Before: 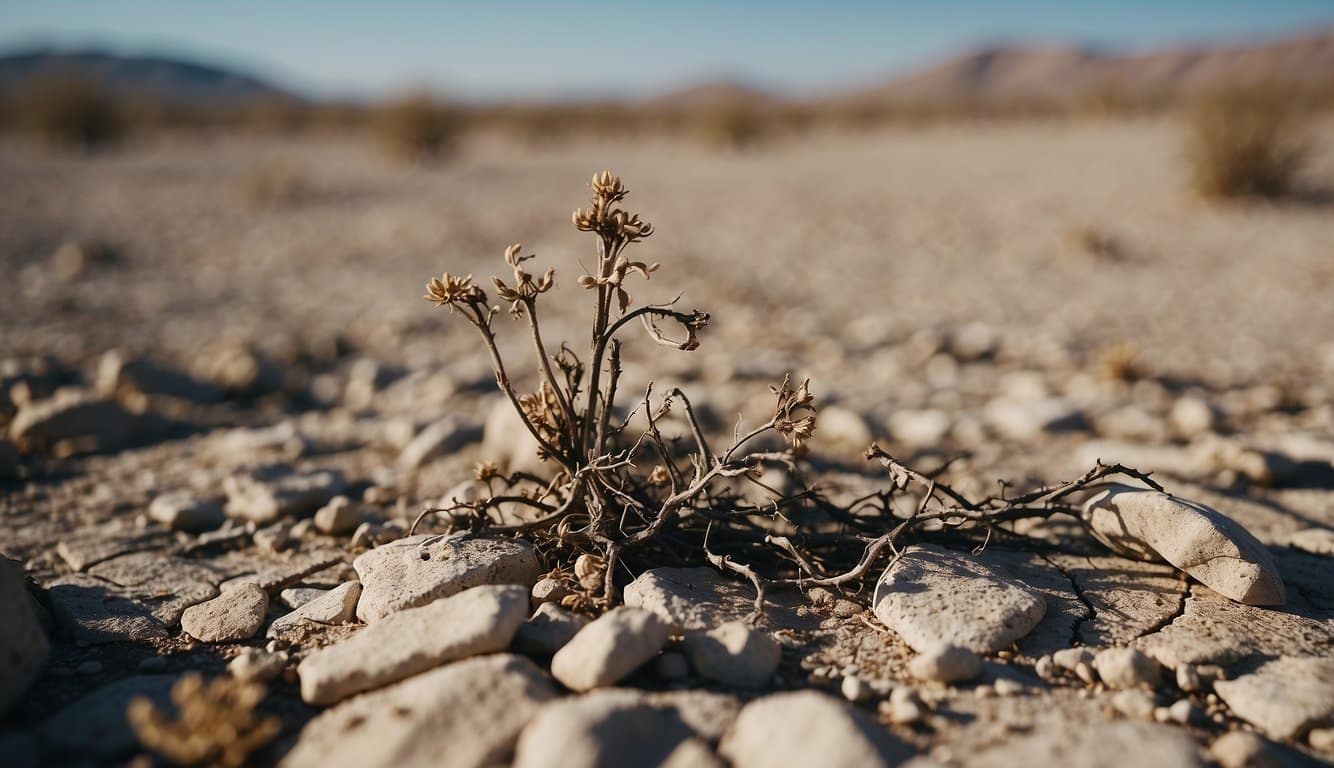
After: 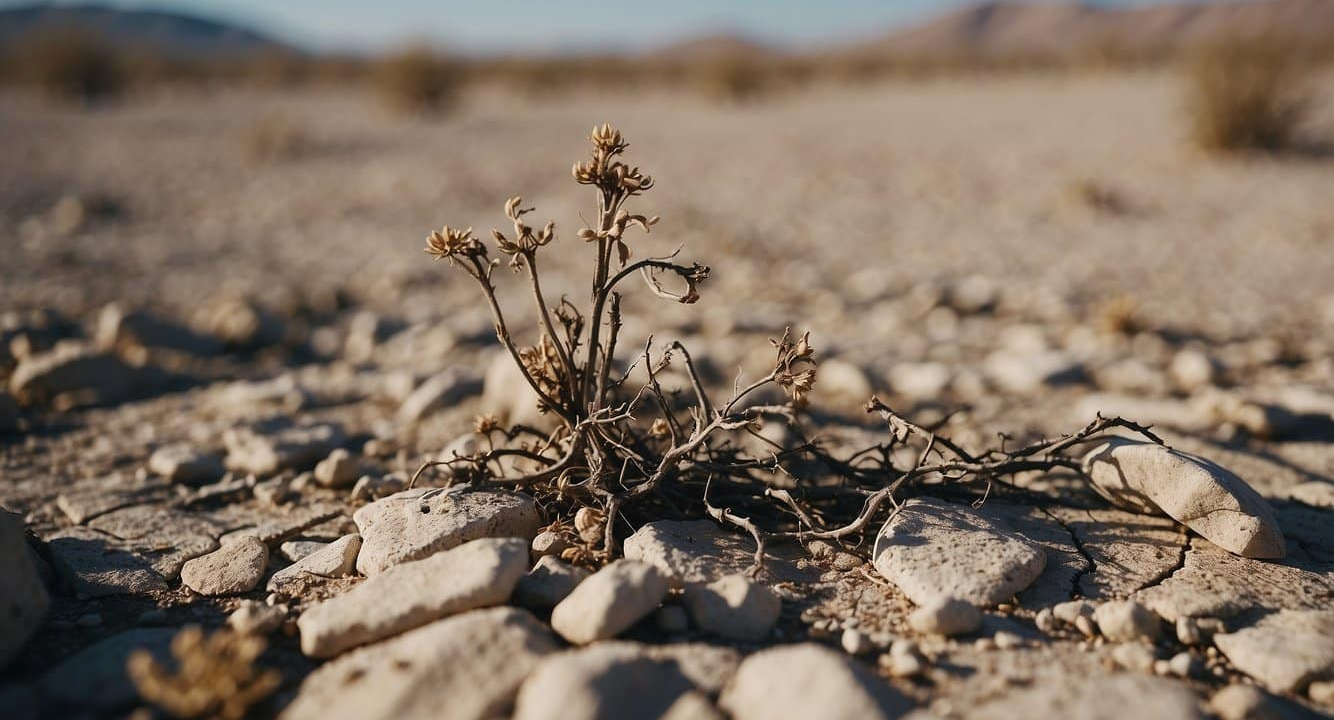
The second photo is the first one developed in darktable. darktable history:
crop and rotate: top 6.239%
shadows and highlights: shadows 24.84, highlights -23.21
